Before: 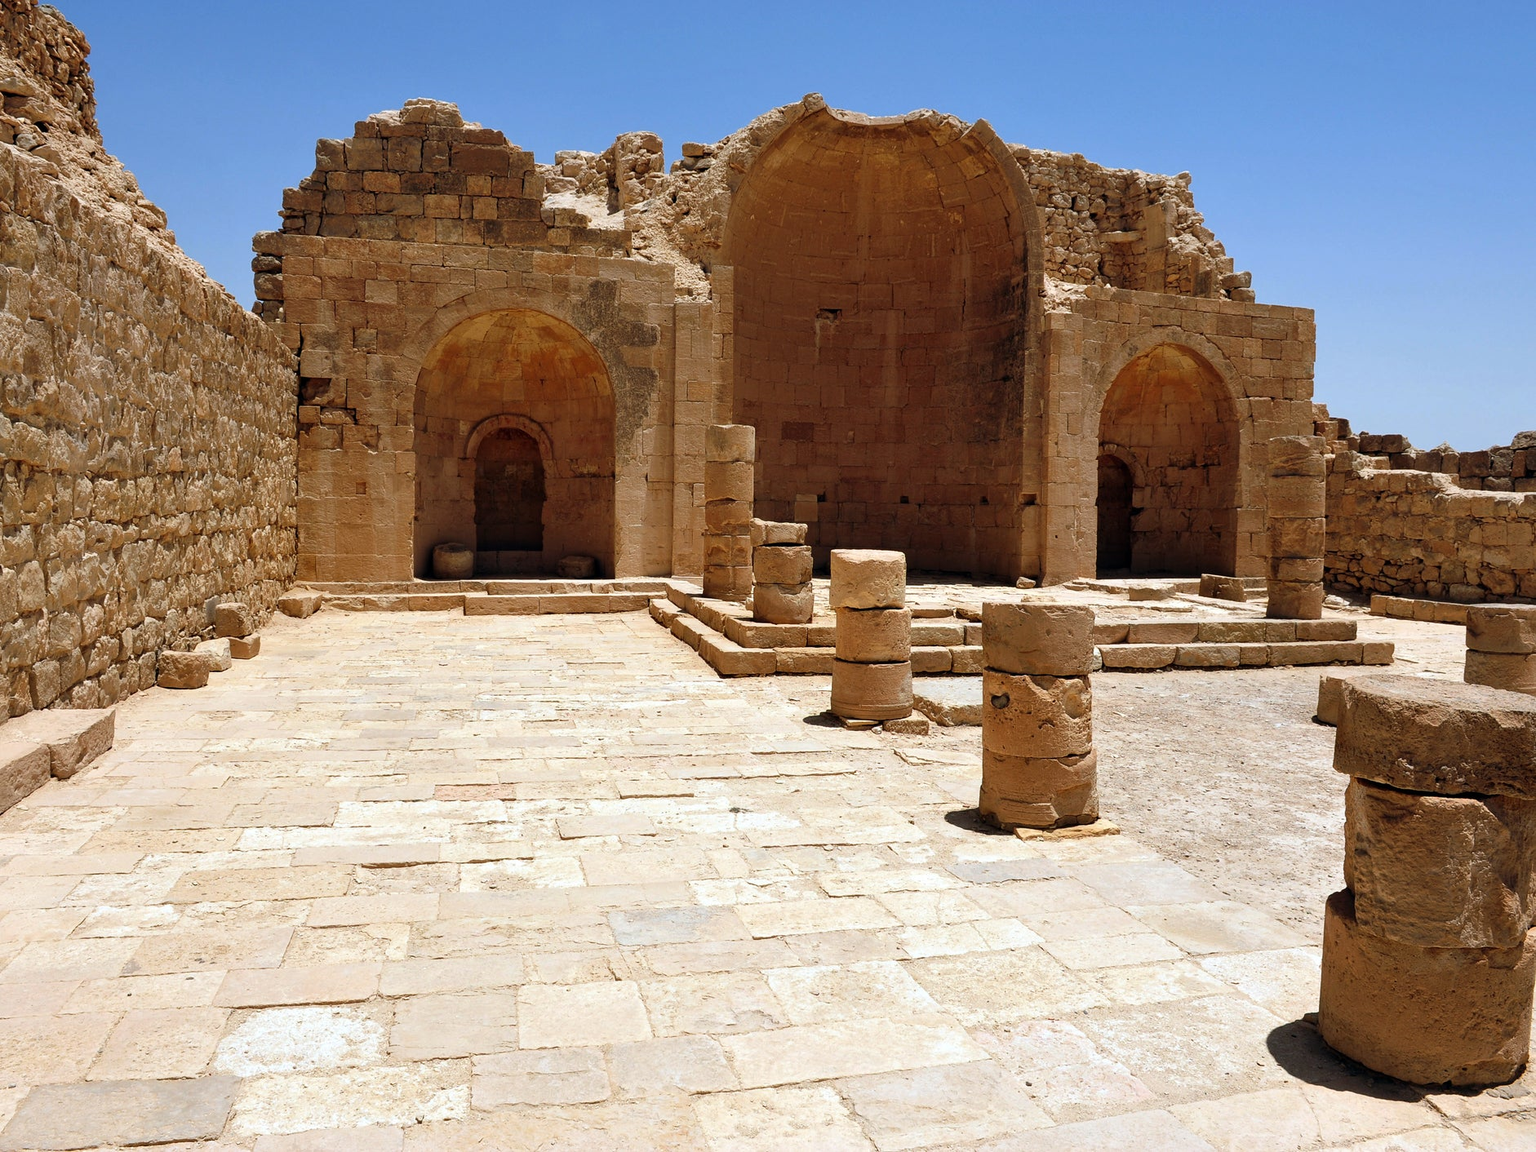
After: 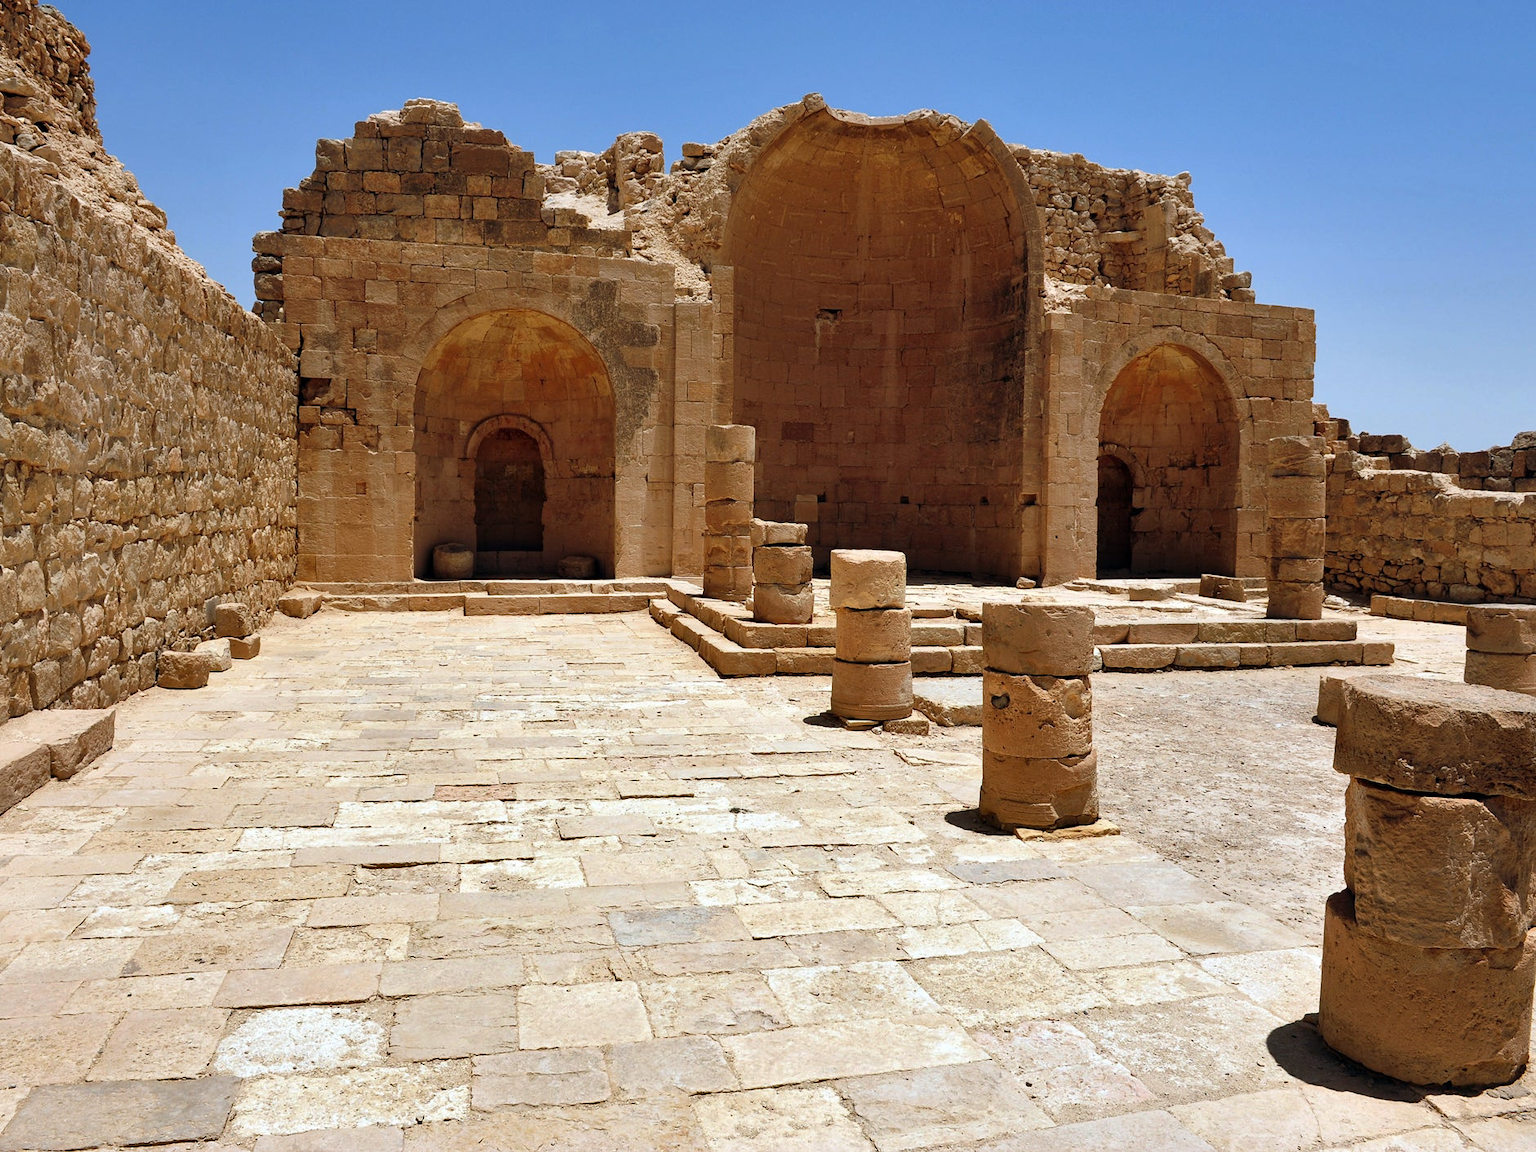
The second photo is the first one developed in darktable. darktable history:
shadows and highlights: shadows 25.81, highlights -48.04, soften with gaussian
